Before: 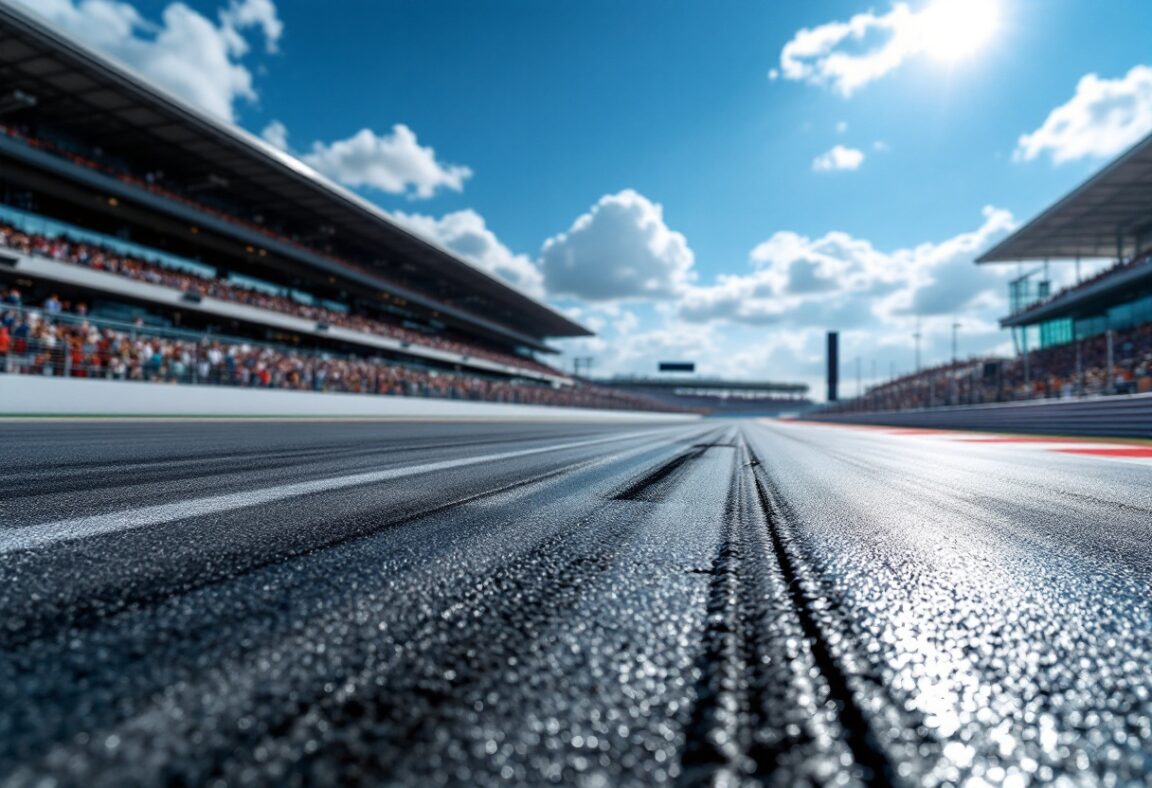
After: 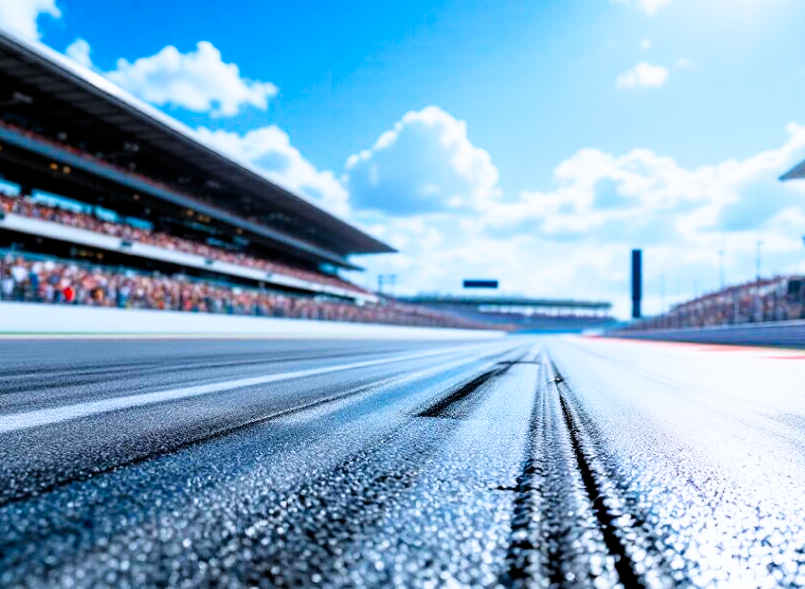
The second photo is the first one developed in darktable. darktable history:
crop and rotate: left 17.046%, top 10.659%, right 12.989%, bottom 14.553%
filmic rgb: black relative exposure -7.6 EV, white relative exposure 4.64 EV, threshold 3 EV, target black luminance 0%, hardness 3.55, latitude 50.51%, contrast 1.033, highlights saturation mix 10%, shadows ↔ highlights balance -0.198%, color science v4 (2020), enable highlight reconstruction true
exposure: black level correction 0, exposure 1.45 EV, compensate exposure bias true, compensate highlight preservation false
contrast brightness saturation: contrast 0.08, saturation 0.2
white balance: red 0.976, blue 1.04
